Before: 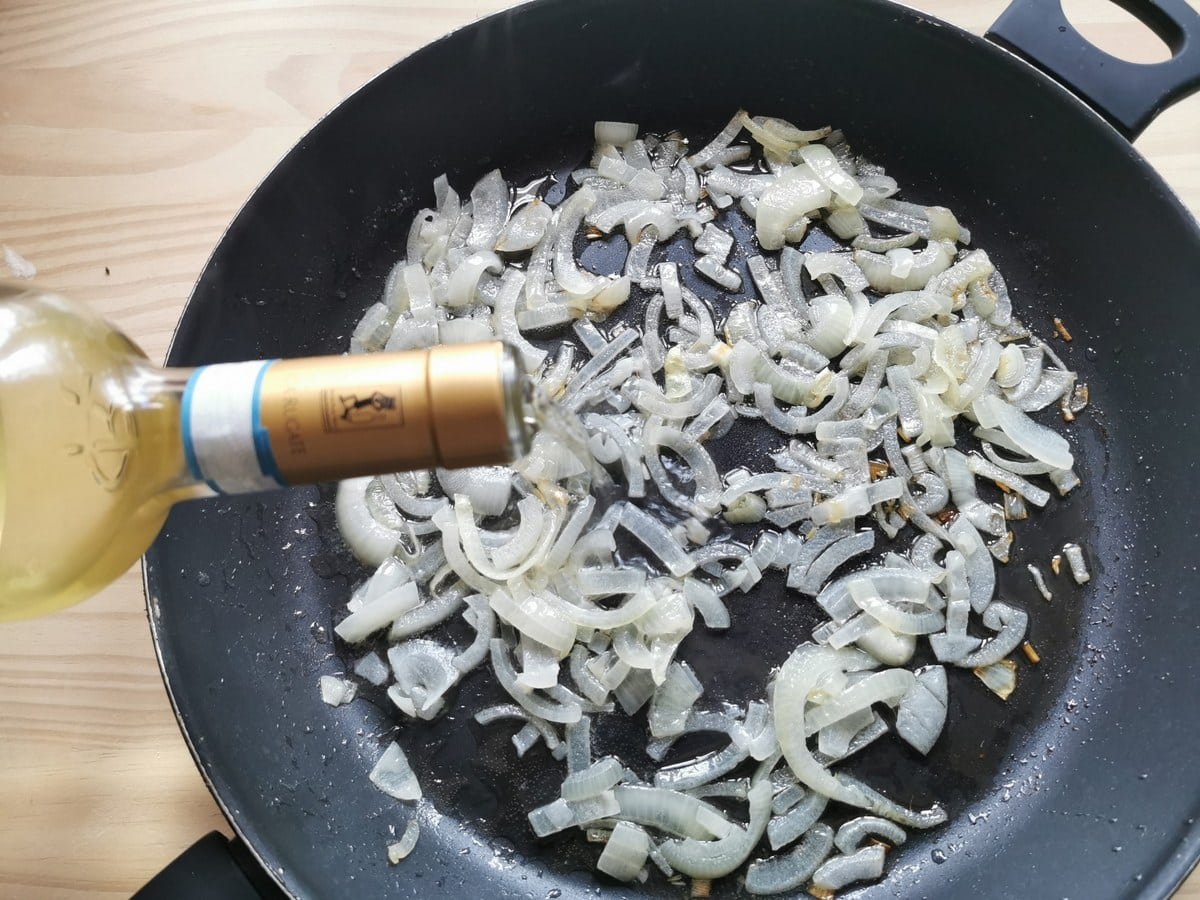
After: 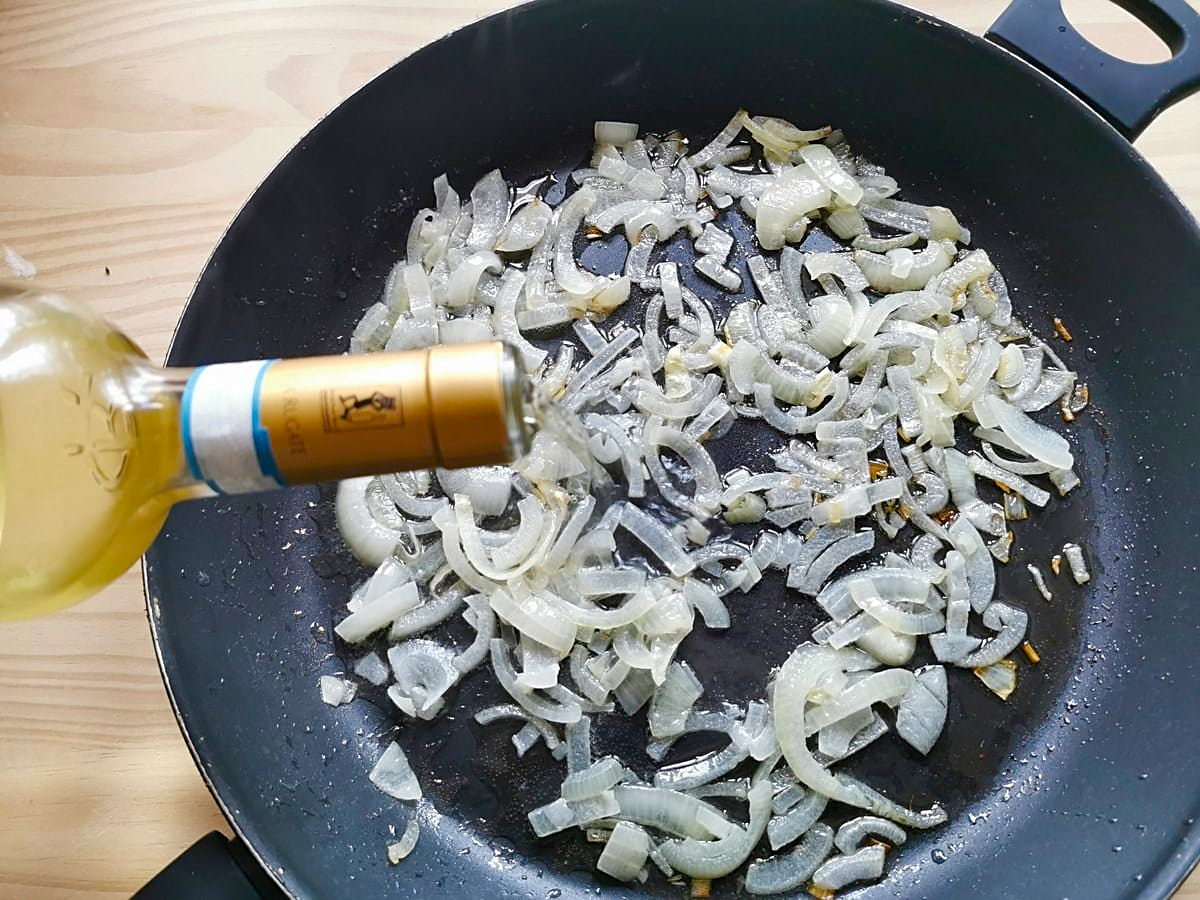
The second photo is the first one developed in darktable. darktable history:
color balance rgb: perceptual saturation grading › global saturation 35%, perceptual saturation grading › highlights -25%, perceptual saturation grading › shadows 50%
sharpen: on, module defaults
